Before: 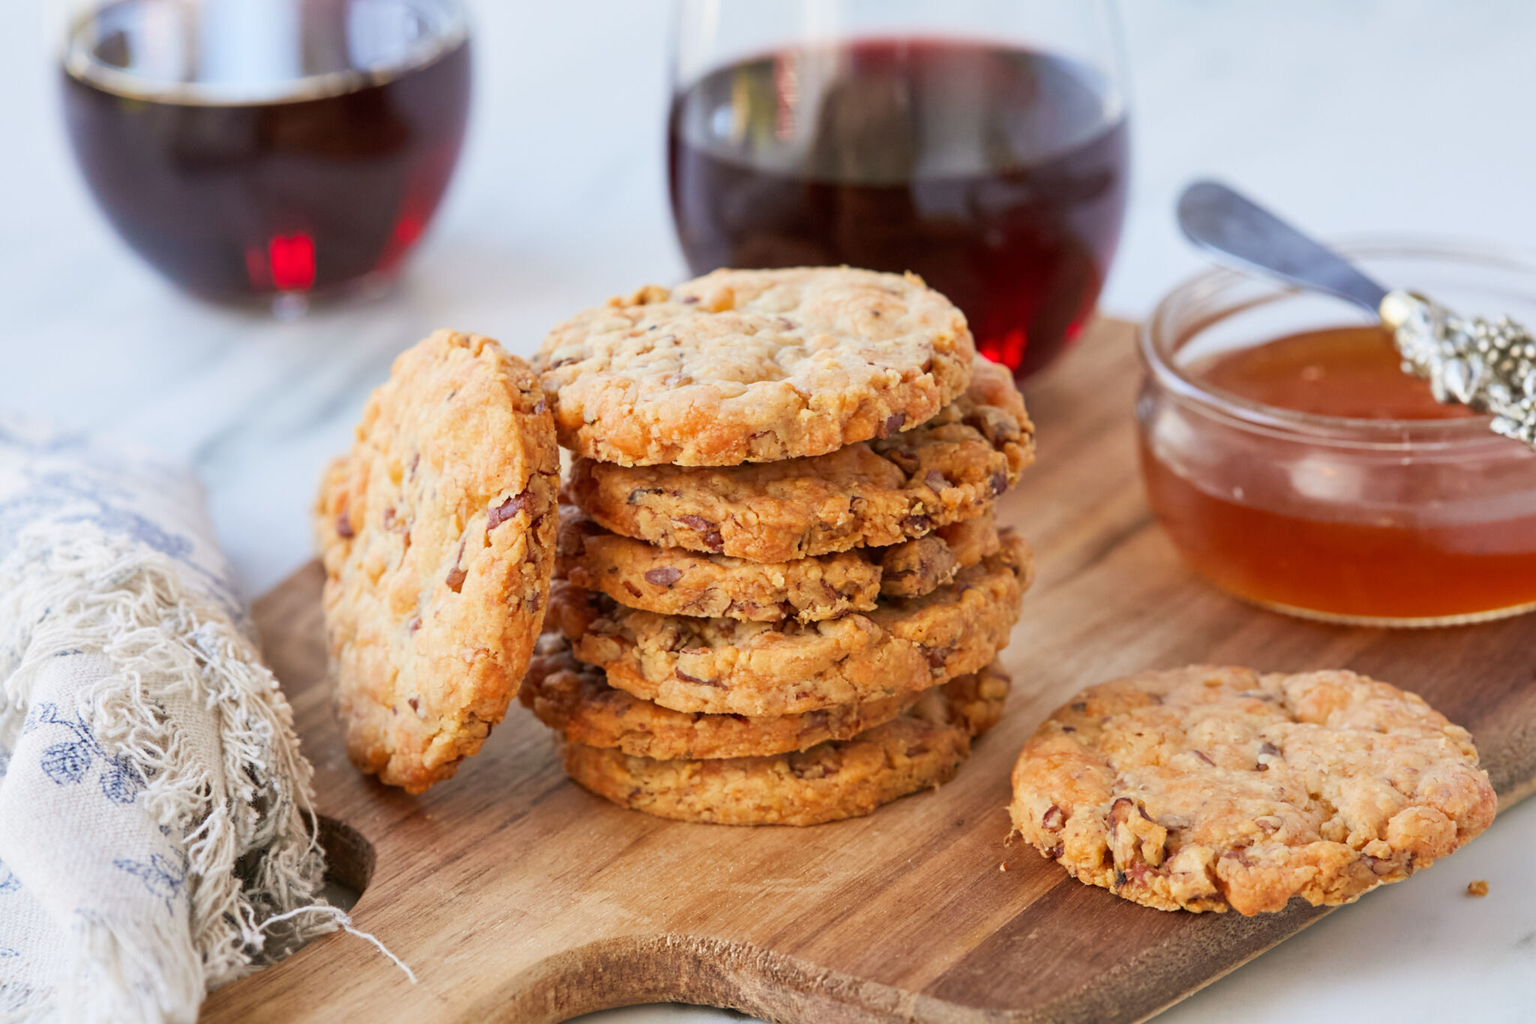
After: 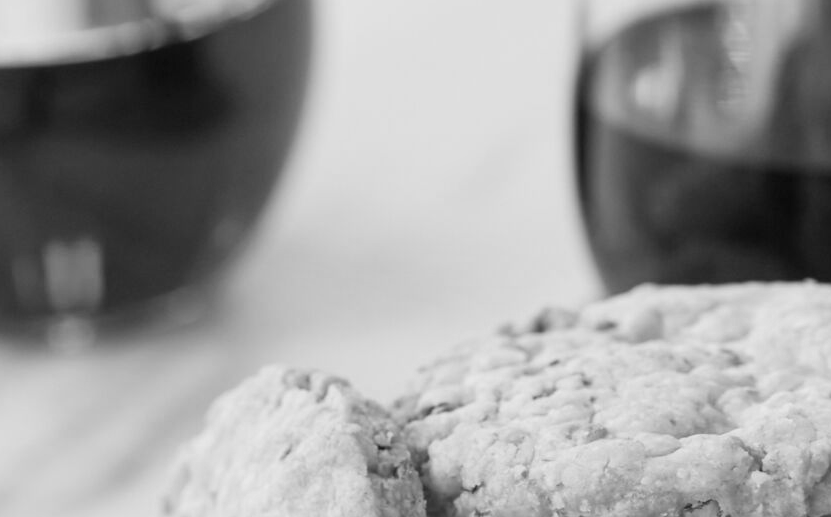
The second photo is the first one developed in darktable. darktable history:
crop: left 15.452%, top 5.459%, right 43.956%, bottom 56.62%
monochrome: a 16.06, b 15.48, size 1
